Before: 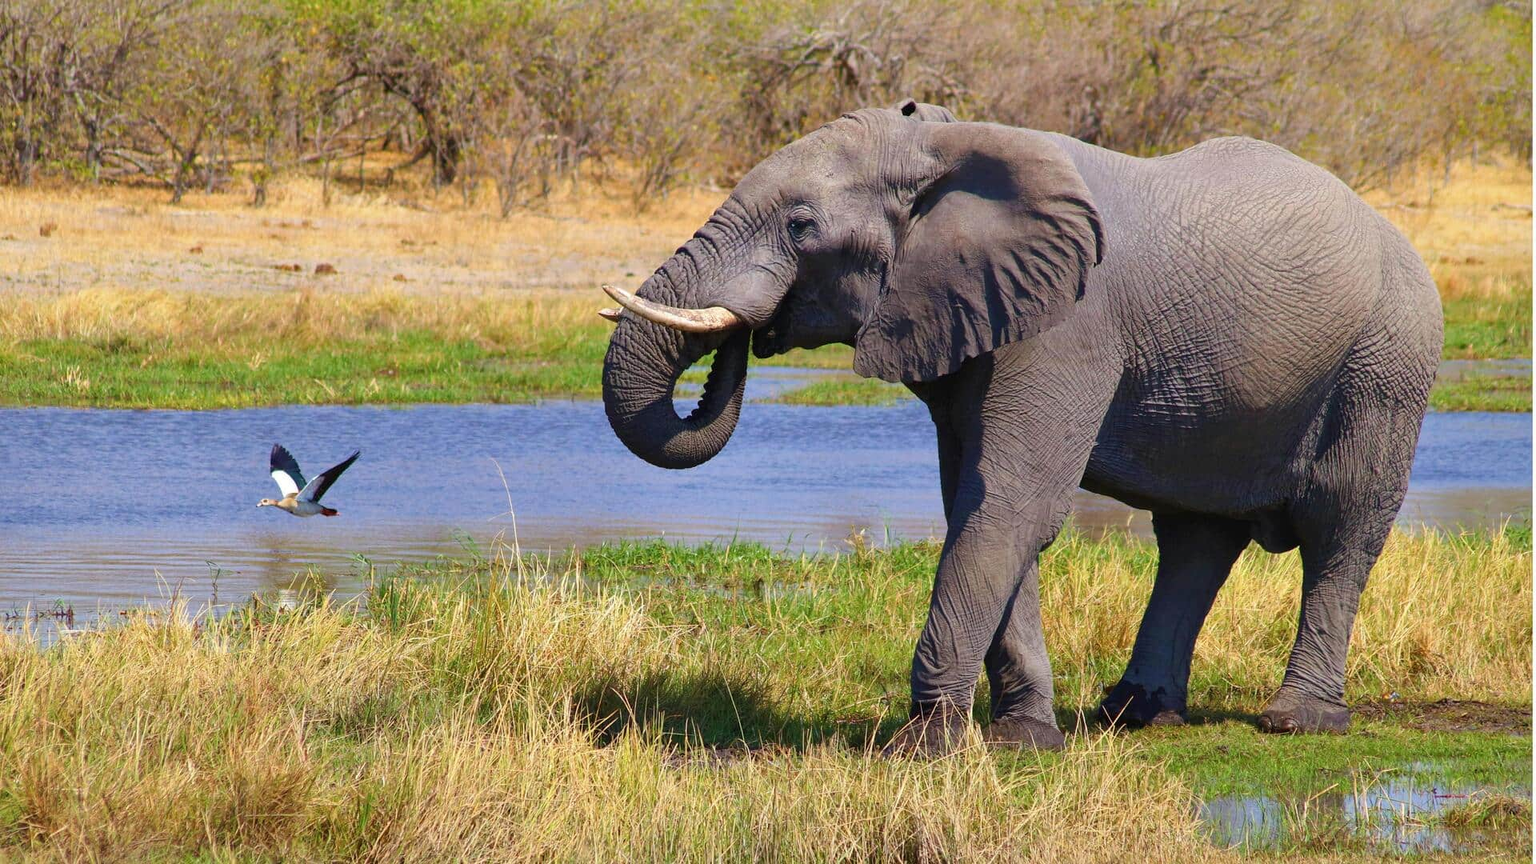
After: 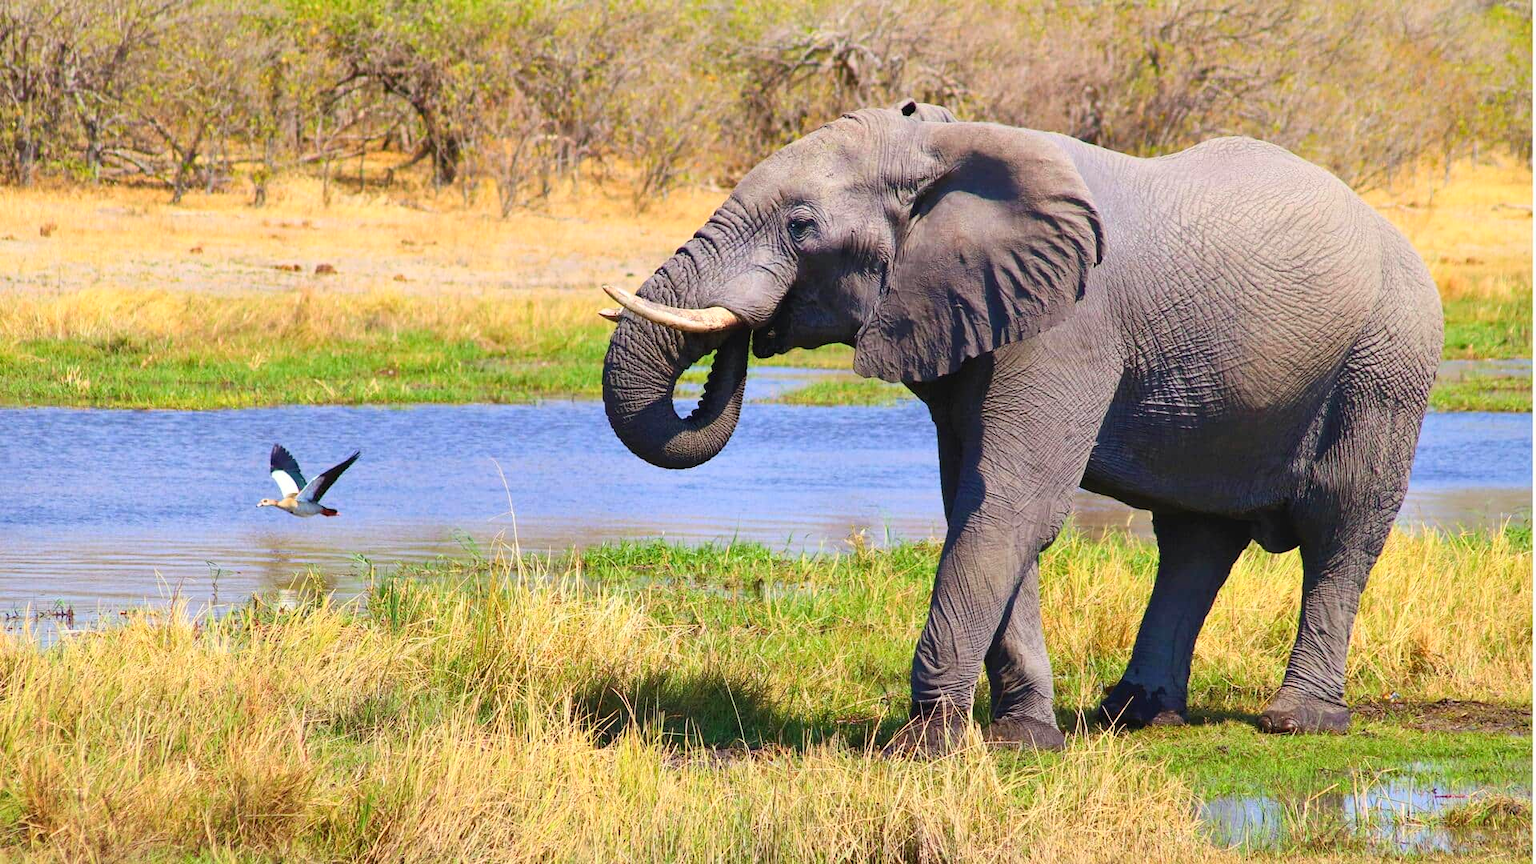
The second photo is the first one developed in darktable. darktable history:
contrast brightness saturation: contrast 0.197, brightness 0.162, saturation 0.223
